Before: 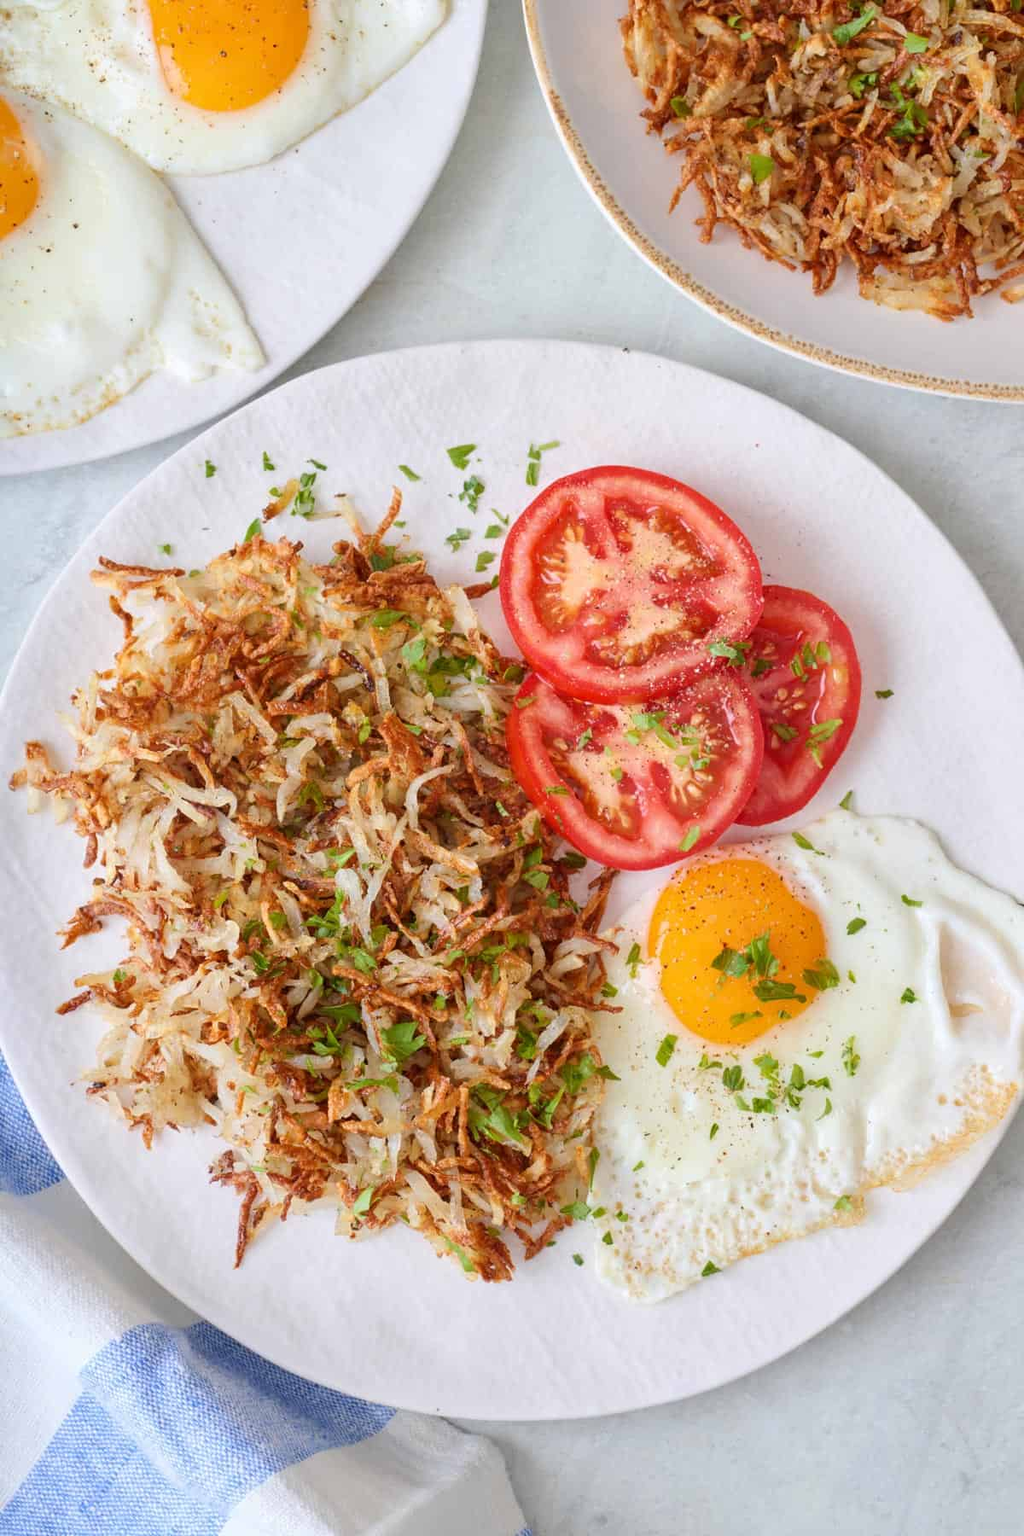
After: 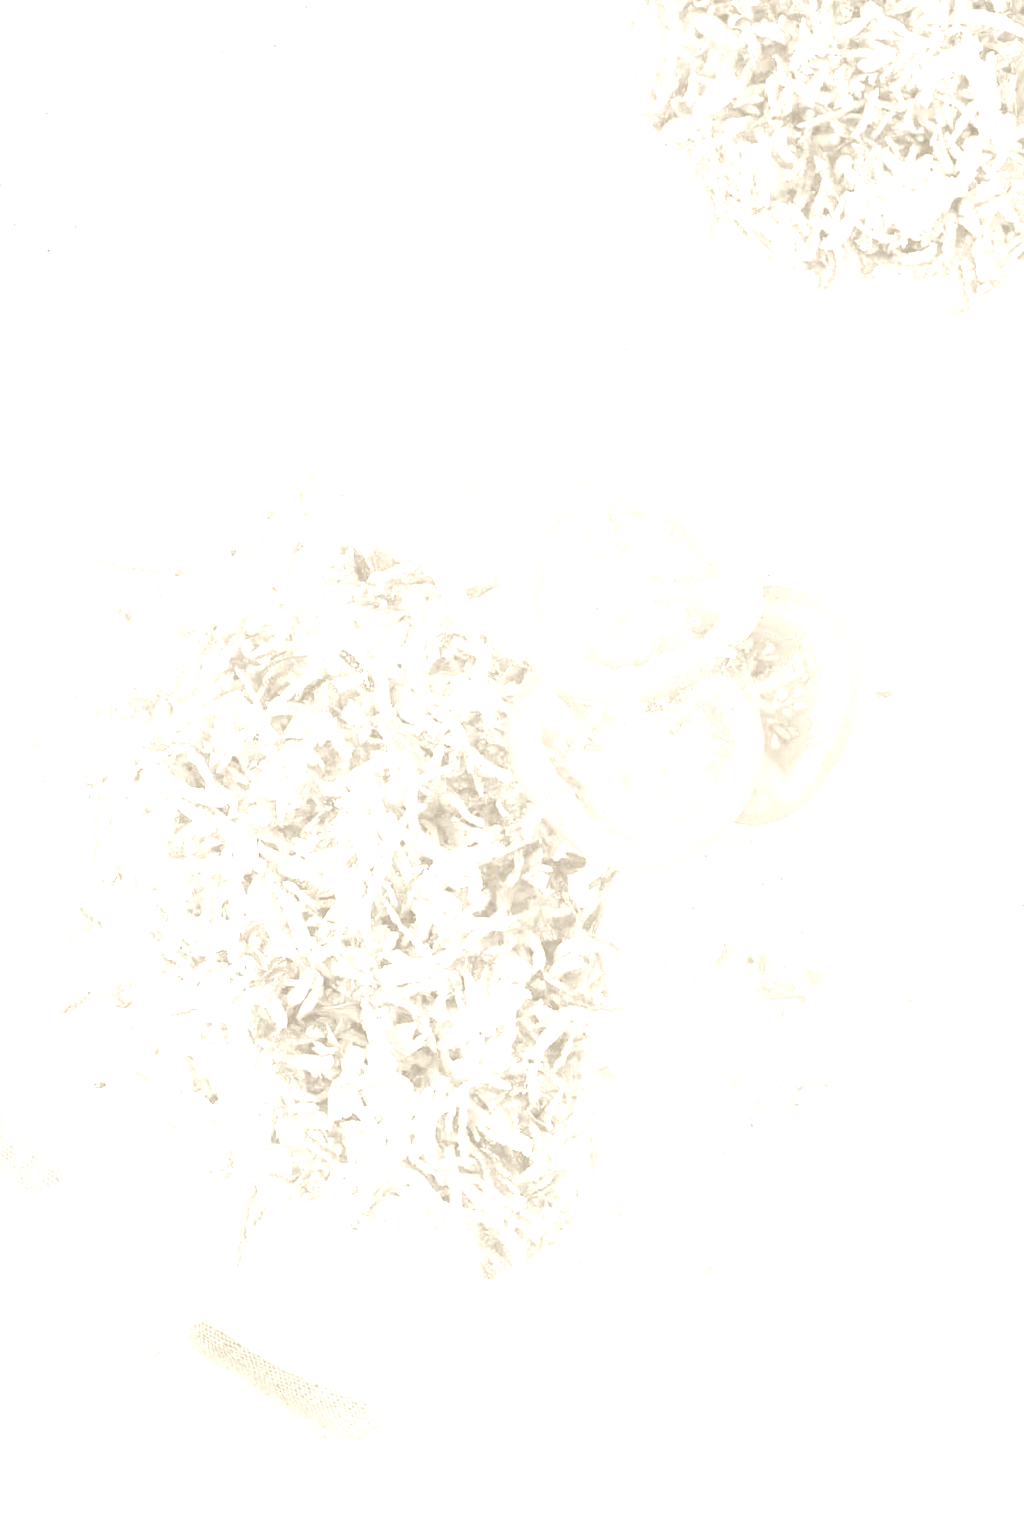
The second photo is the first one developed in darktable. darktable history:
exposure: black level correction 0, exposure 1.45 EV, compensate exposure bias true, compensate highlight preservation false
contrast brightness saturation: contrast 0.14
colorize: hue 36°, saturation 71%, lightness 80.79%
